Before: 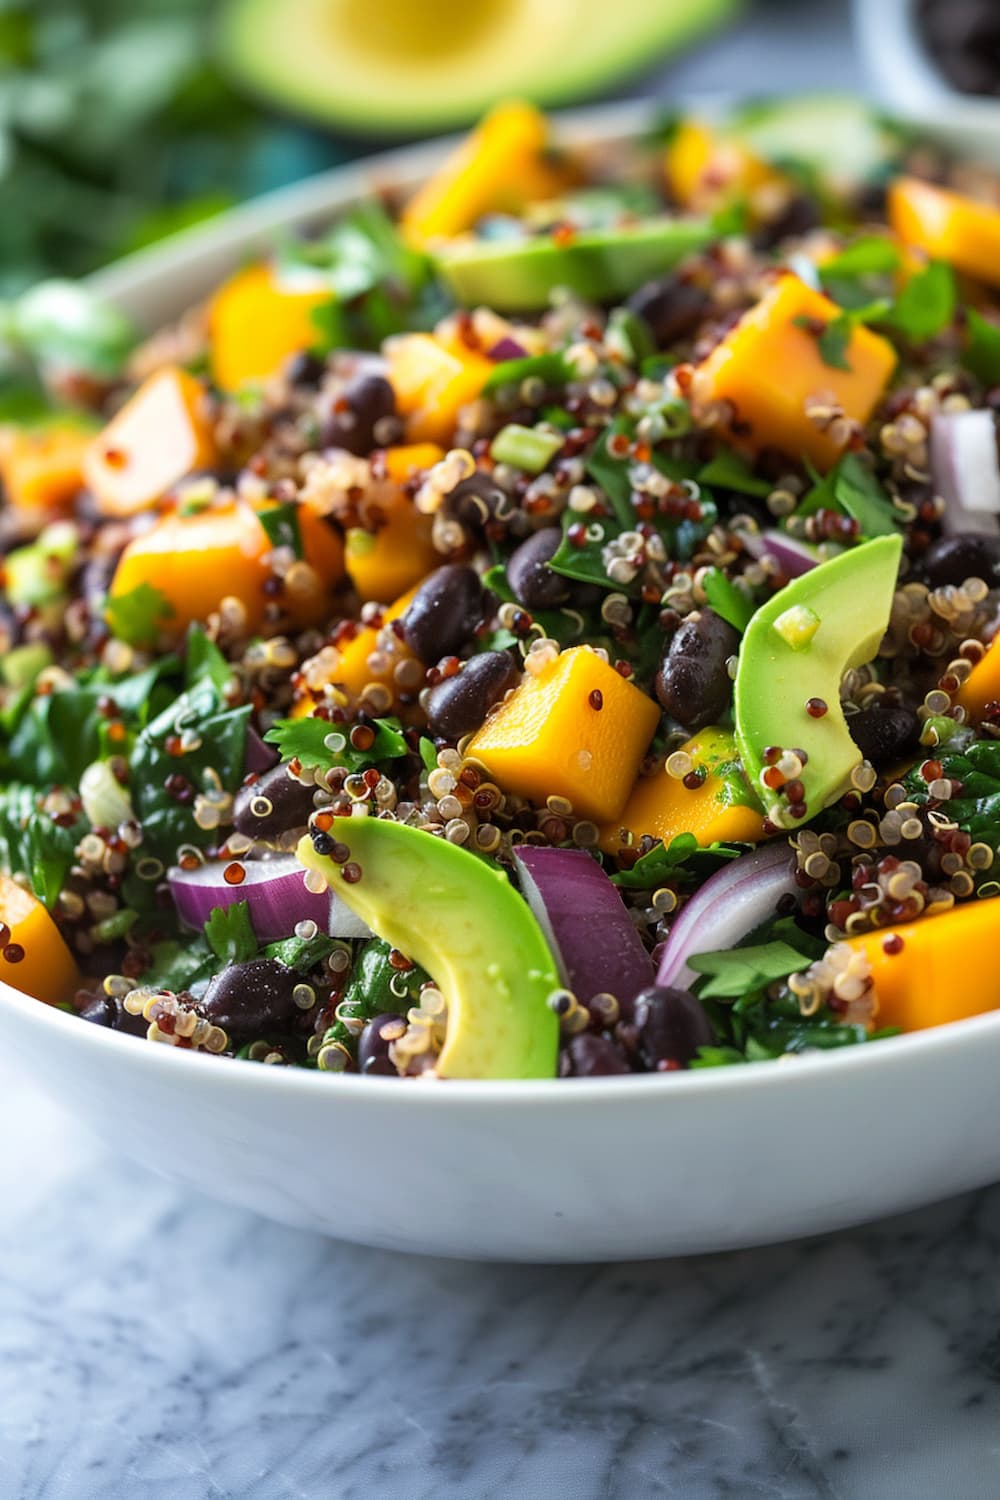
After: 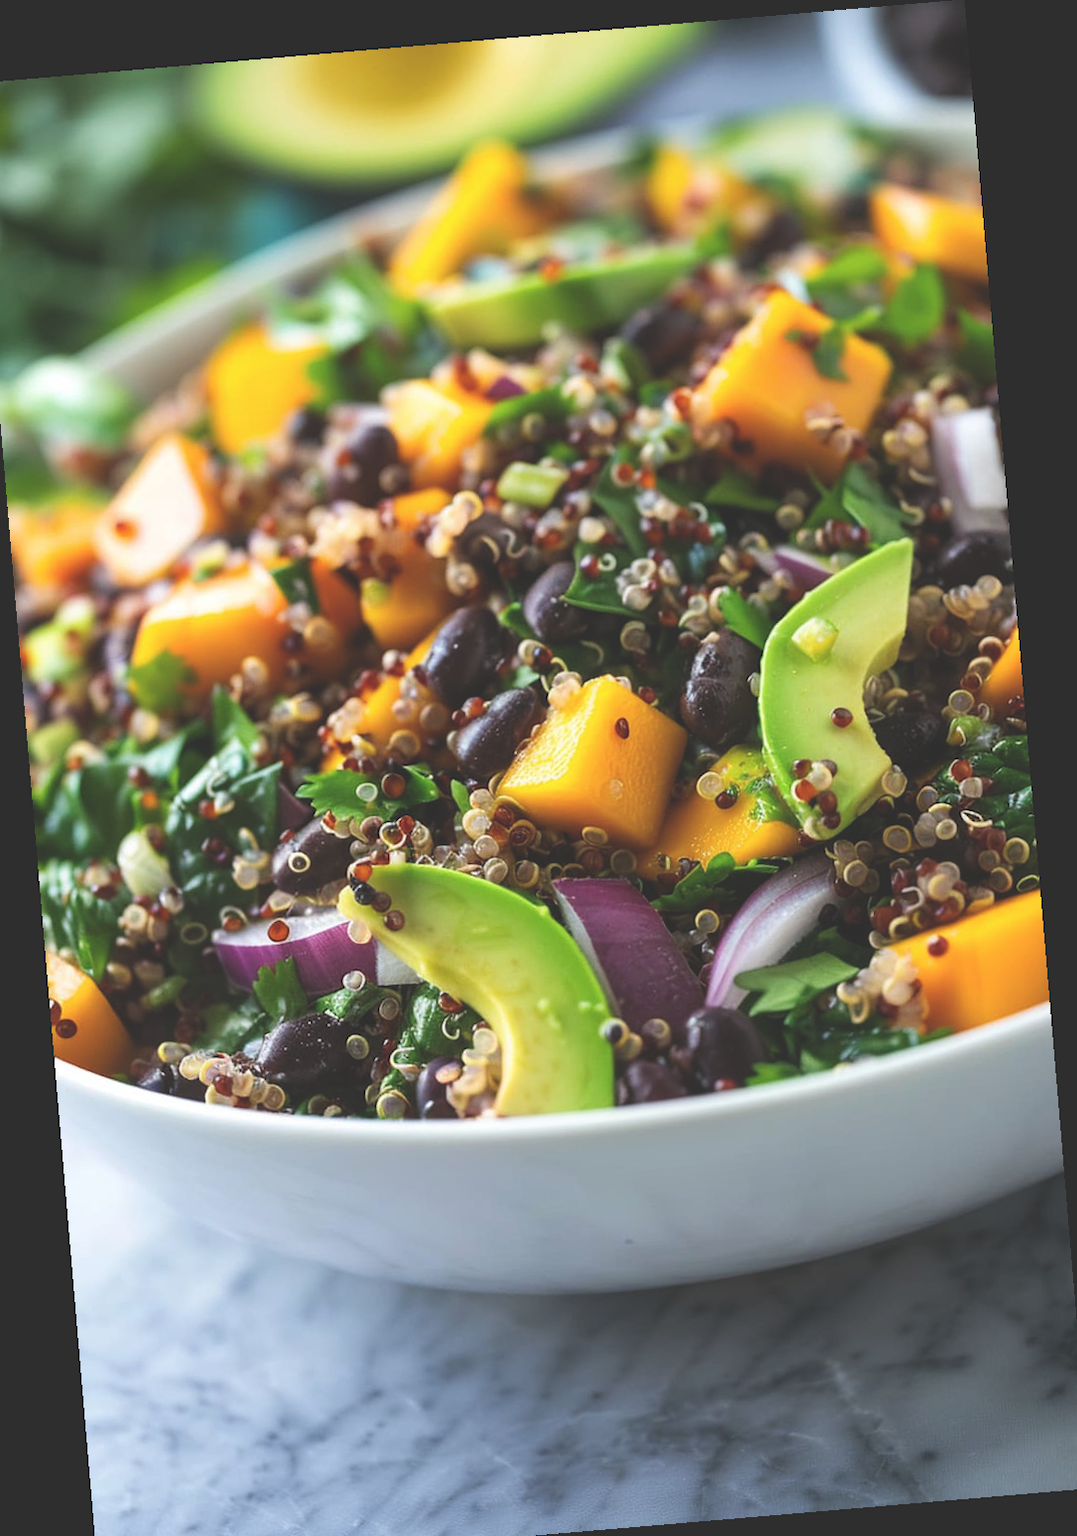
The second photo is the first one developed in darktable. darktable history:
rotate and perspective: rotation -4.86°, automatic cropping off
crop and rotate: left 2.536%, right 1.107%, bottom 2.246%
exposure: black level correction -0.028, compensate highlight preservation false
